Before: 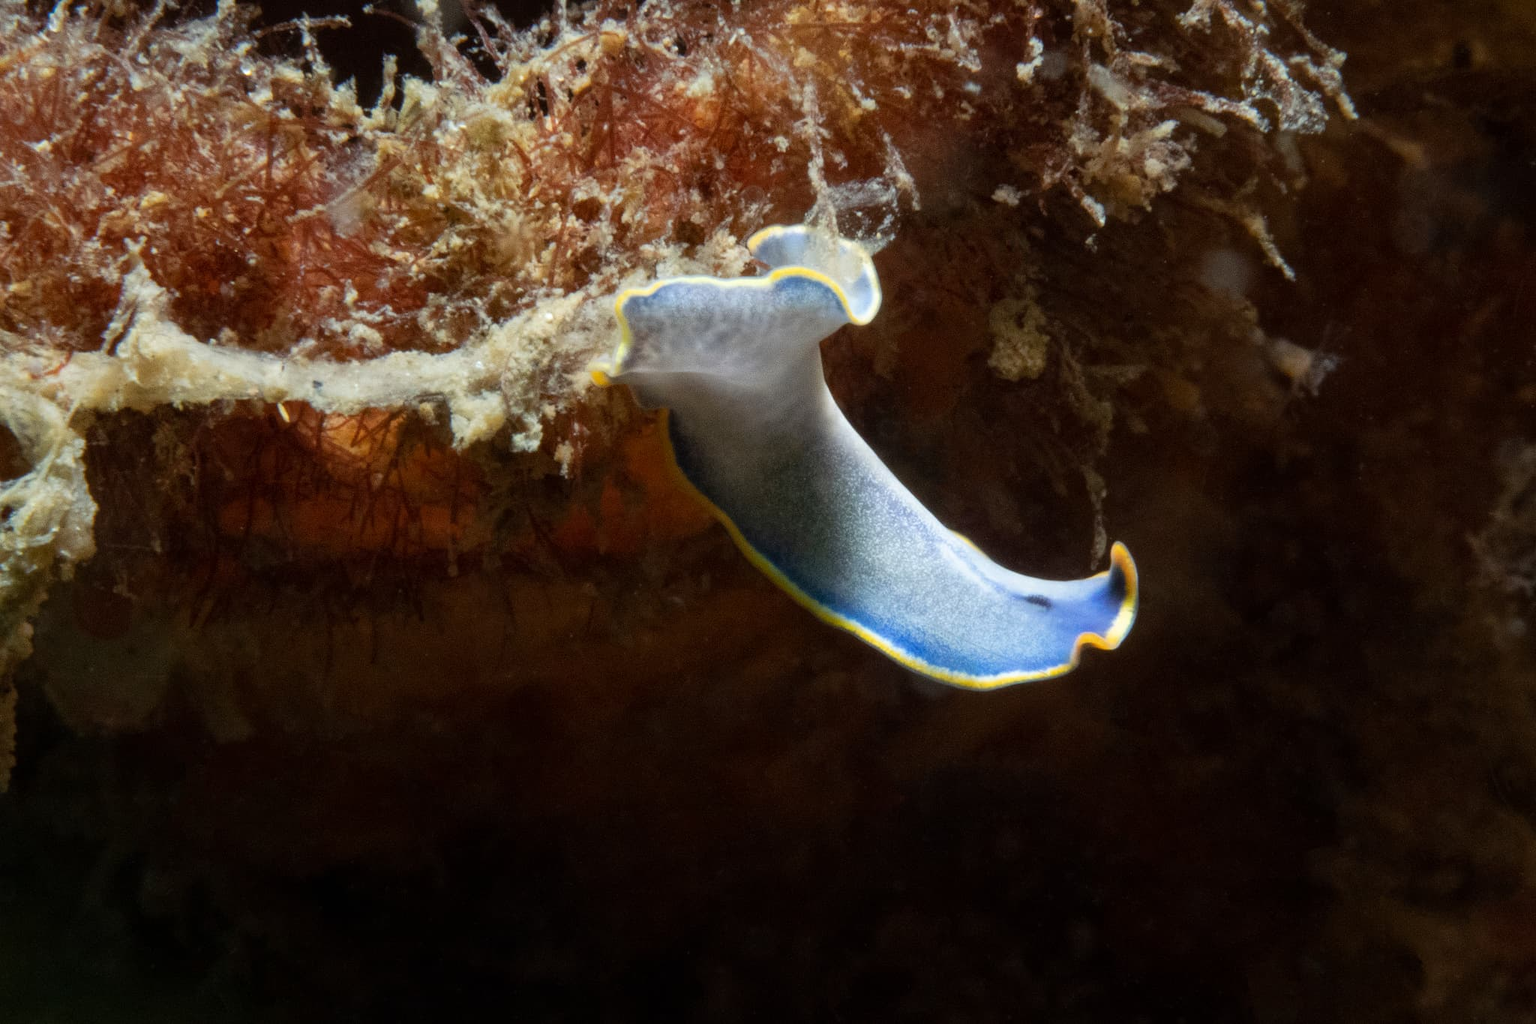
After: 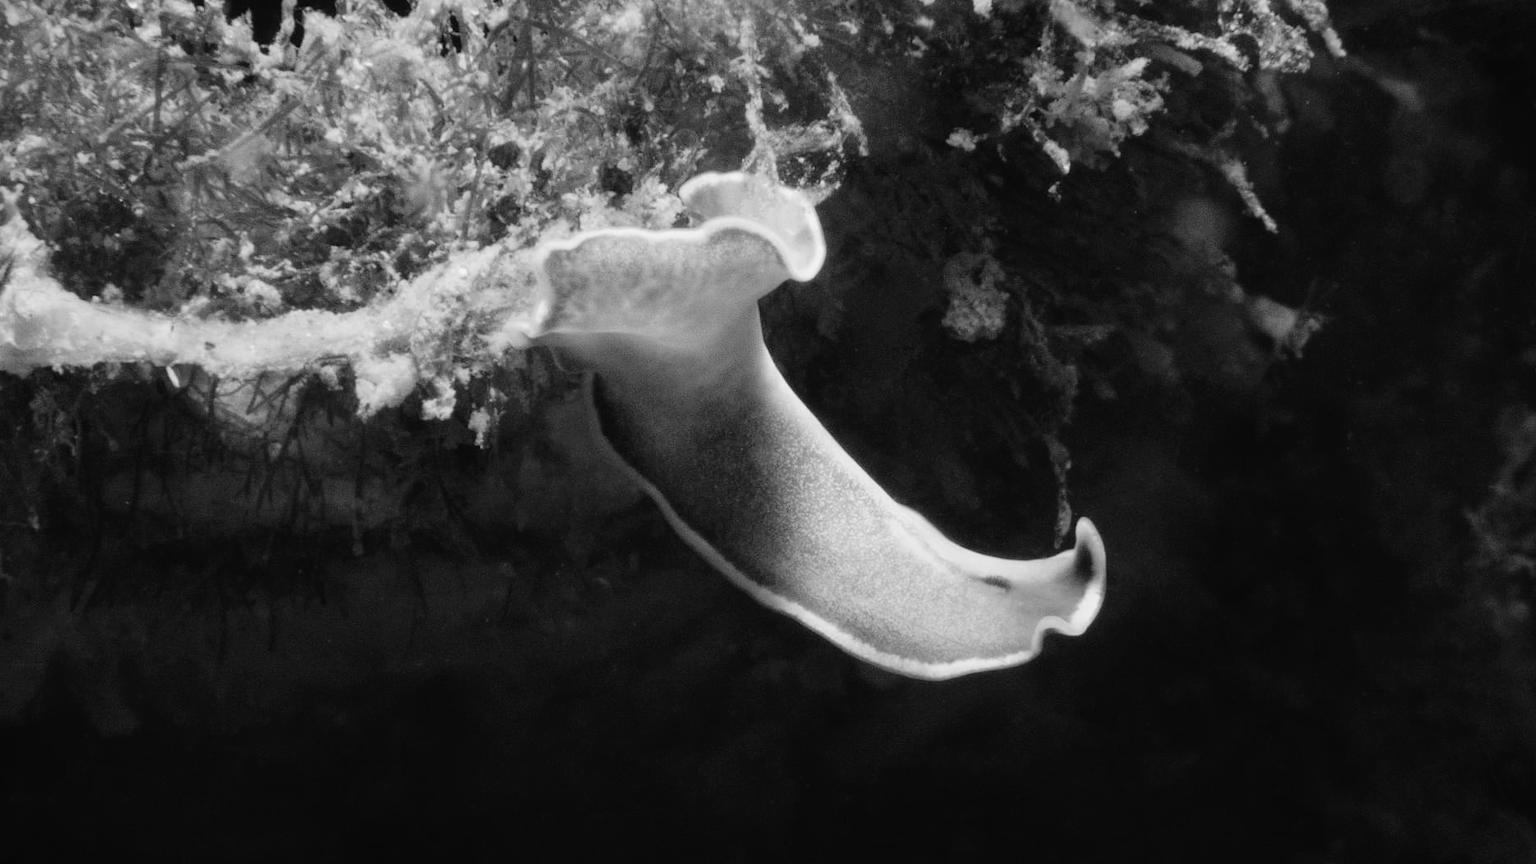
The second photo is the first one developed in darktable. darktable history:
monochrome: a 16.06, b 15.48, size 1
crop: left 8.155%, top 6.611%, bottom 15.385%
tone curve: curves: ch0 [(0, 0.021) (0.049, 0.044) (0.152, 0.14) (0.328, 0.377) (0.473, 0.543) (0.641, 0.705) (0.868, 0.887) (1, 0.969)]; ch1 [(0, 0) (0.322, 0.328) (0.43, 0.425) (0.474, 0.466) (0.502, 0.503) (0.522, 0.526) (0.564, 0.591) (0.602, 0.632) (0.677, 0.701) (0.859, 0.885) (1, 1)]; ch2 [(0, 0) (0.33, 0.301) (0.447, 0.44) (0.487, 0.496) (0.502, 0.516) (0.535, 0.554) (0.565, 0.598) (0.618, 0.629) (1, 1)], color space Lab, independent channels, preserve colors none
vignetting: fall-off start 97.23%, saturation -0.024, center (-0.033, -0.042), width/height ratio 1.179, unbound false
